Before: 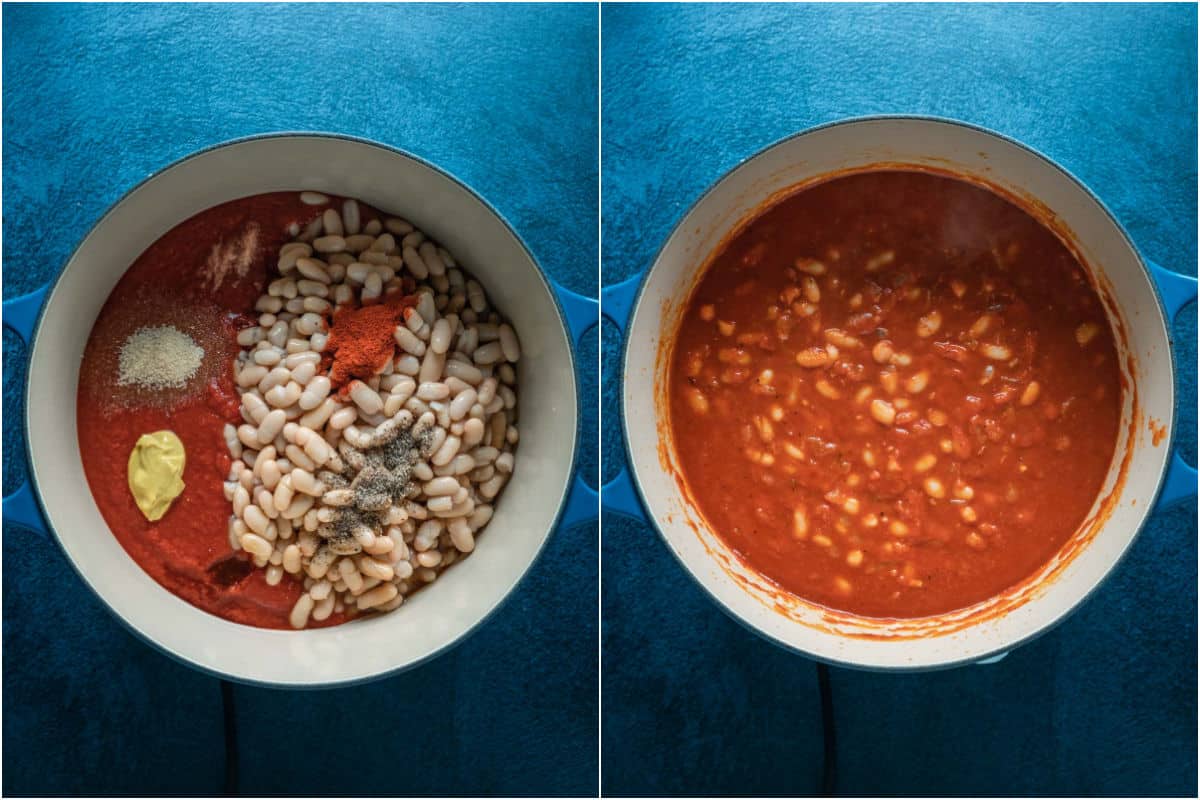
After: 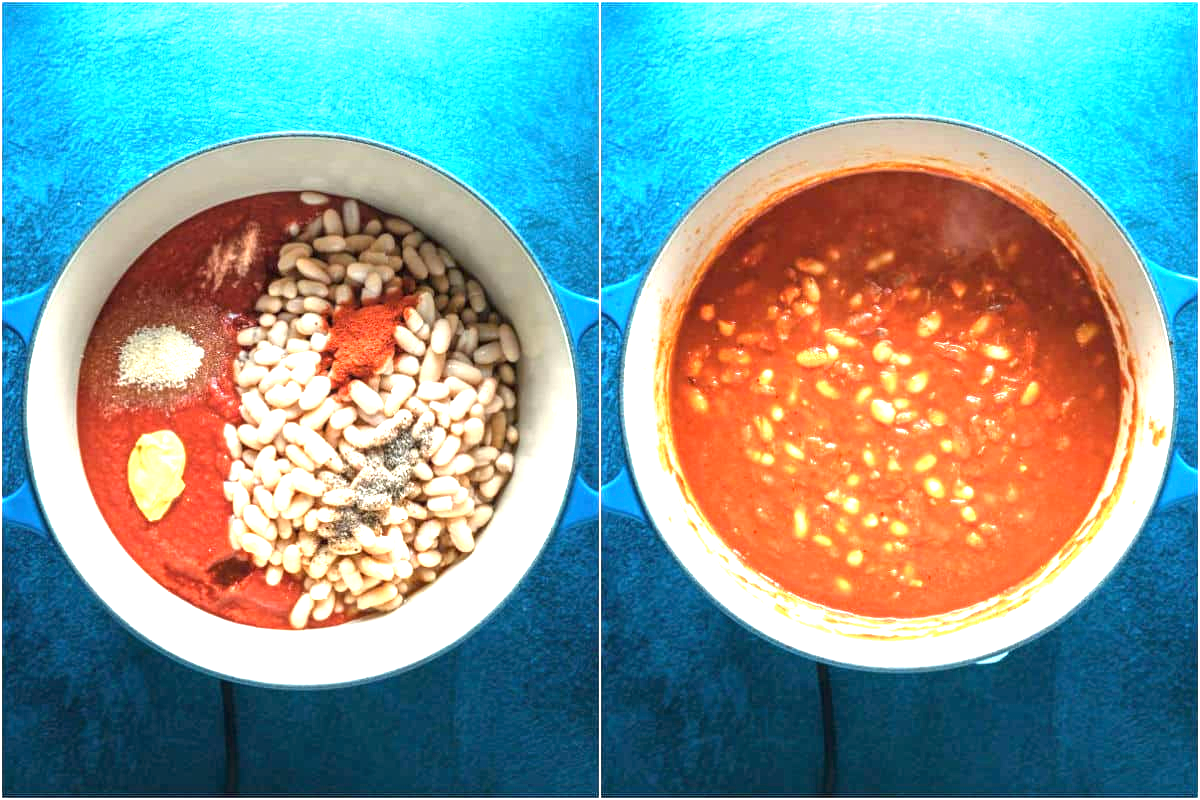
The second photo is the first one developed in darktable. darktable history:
exposure: black level correction 0, exposure 2 EV, compensate exposure bias true, compensate highlight preservation false
